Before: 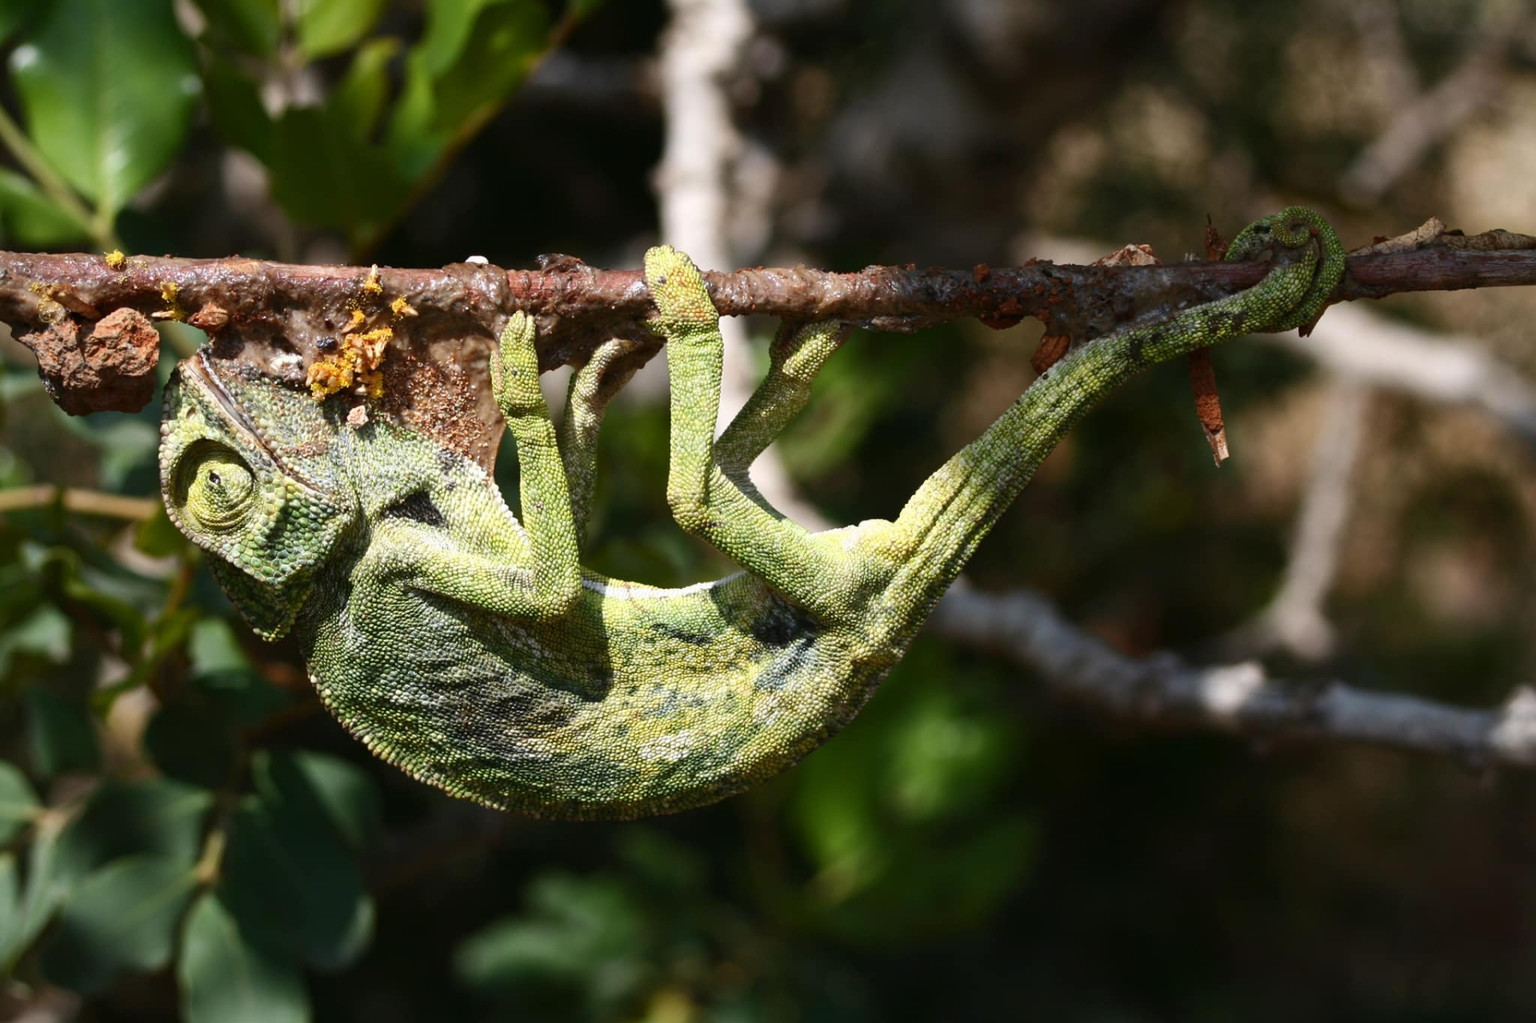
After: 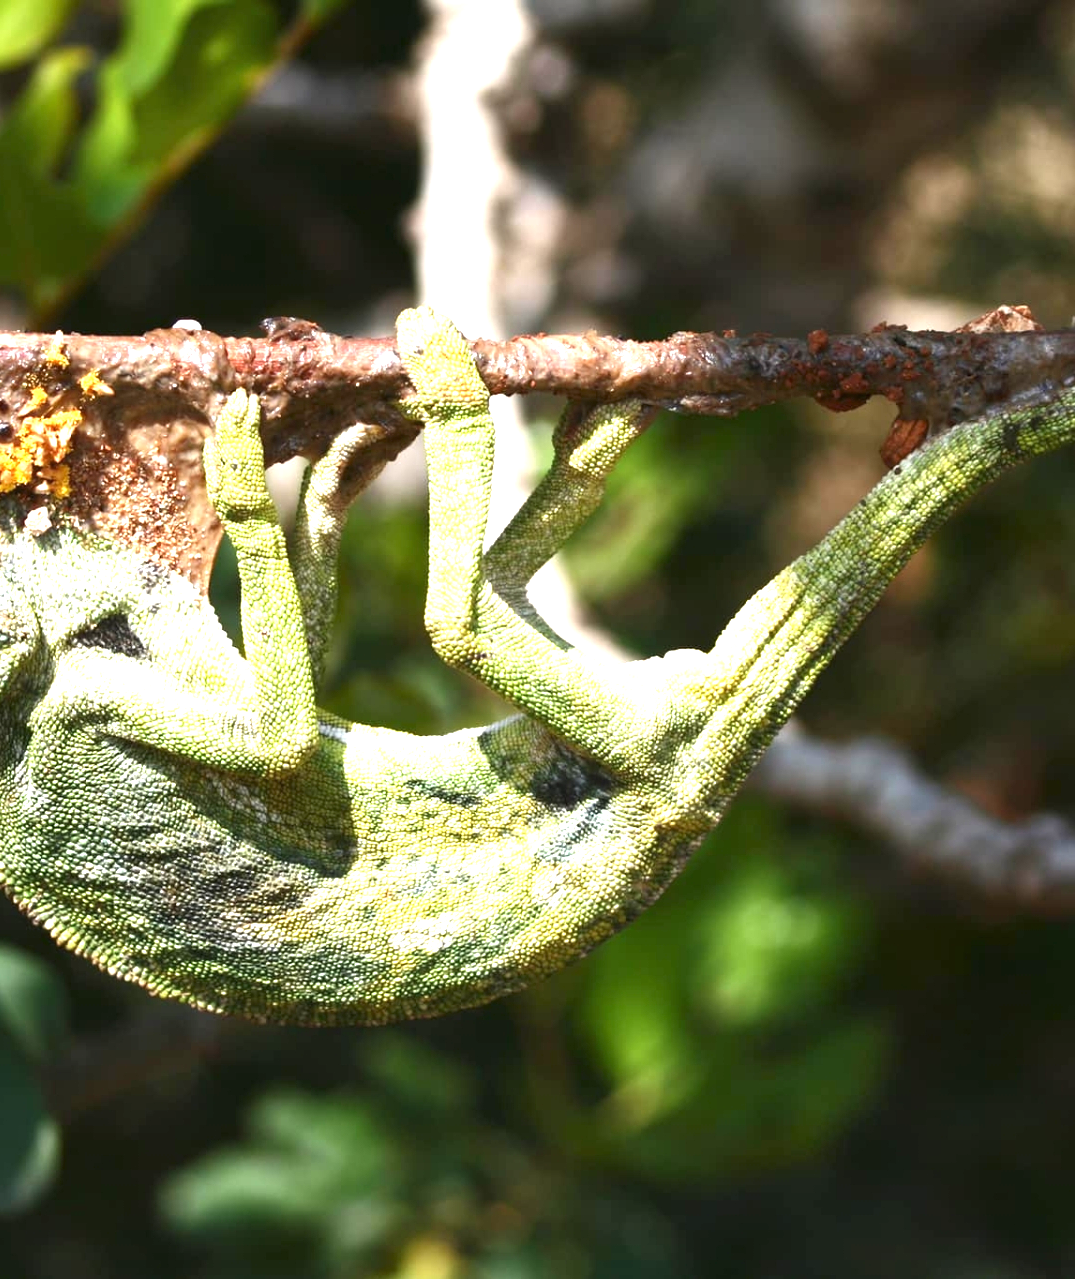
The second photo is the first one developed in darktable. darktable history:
crop: left 21.313%, right 22.665%
exposure: black level correction 0, exposure 1.466 EV, compensate exposure bias true, compensate highlight preservation false
